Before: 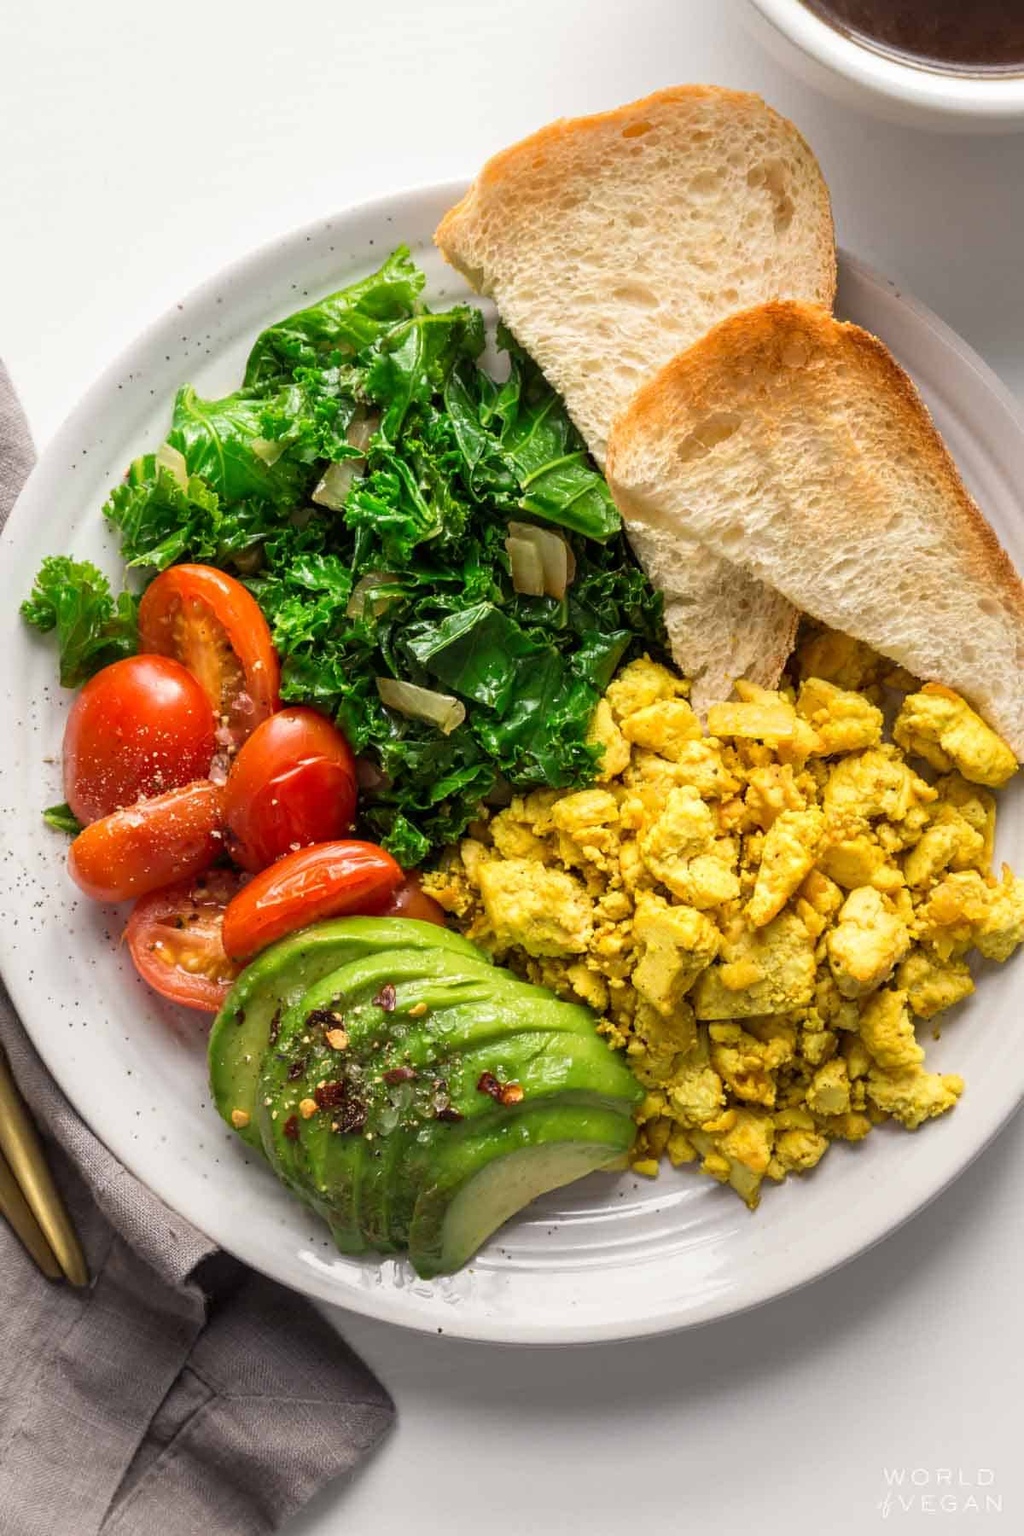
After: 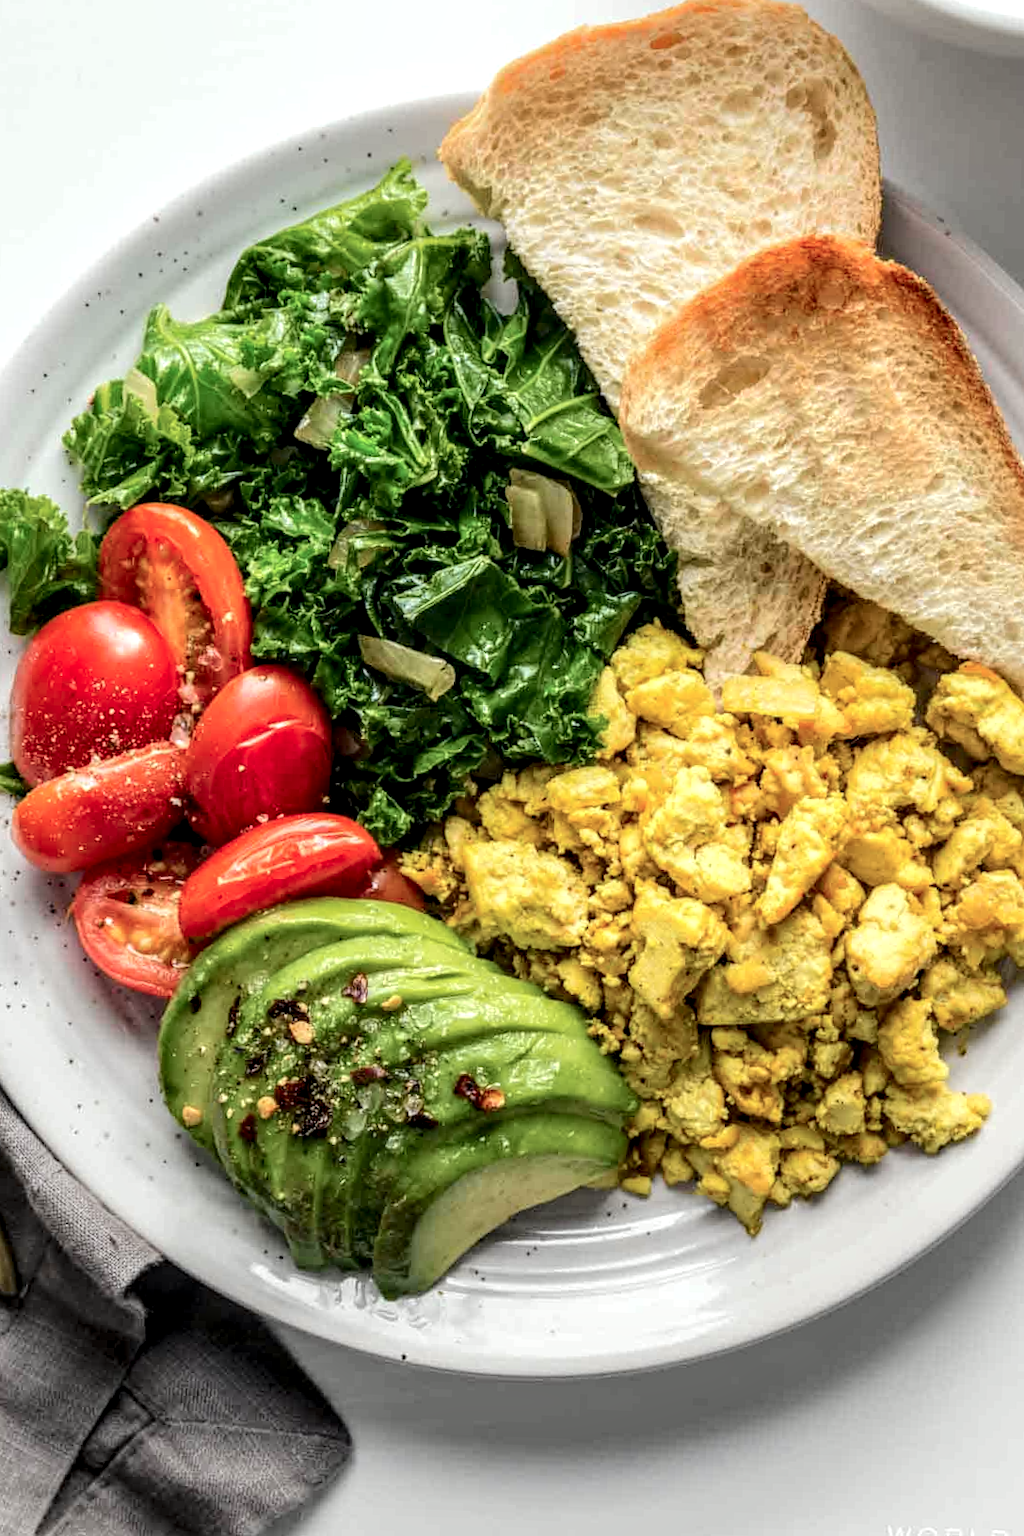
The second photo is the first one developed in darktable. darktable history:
tone curve: curves: ch0 [(0, 0) (0.081, 0.044) (0.185, 0.145) (0.283, 0.273) (0.405, 0.449) (0.495, 0.554) (0.686, 0.743) (0.826, 0.853) (0.978, 0.988)]; ch1 [(0, 0) (0.147, 0.166) (0.321, 0.362) (0.371, 0.402) (0.423, 0.426) (0.479, 0.472) (0.505, 0.497) (0.521, 0.506) (0.551, 0.546) (0.586, 0.571) (0.625, 0.638) (0.68, 0.715) (1, 1)]; ch2 [(0, 0) (0.346, 0.378) (0.404, 0.427) (0.502, 0.498) (0.531, 0.517) (0.547, 0.526) (0.582, 0.571) (0.629, 0.626) (0.717, 0.678) (1, 1)], color space Lab, independent channels, preserve colors none
local contrast: highlights 20%, detail 150%
crop and rotate: angle -1.96°, left 3.097%, top 4.154%, right 1.586%, bottom 0.529%
